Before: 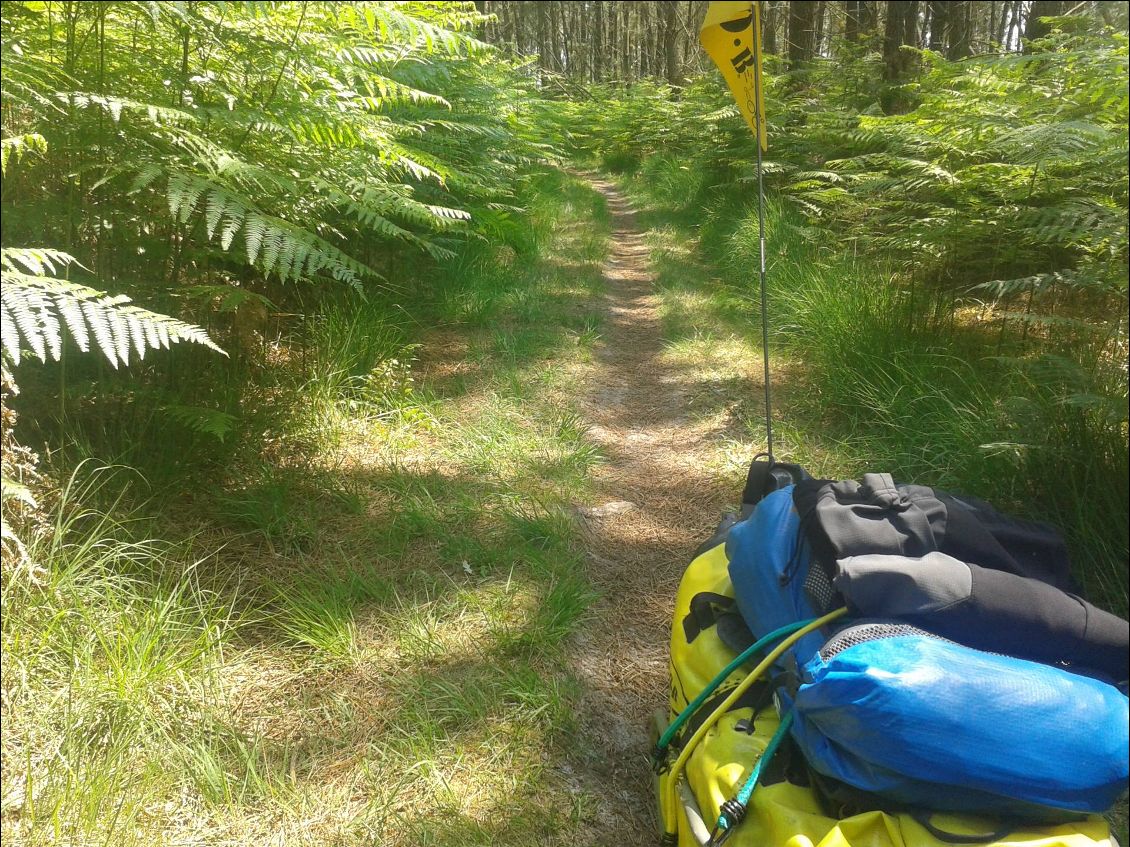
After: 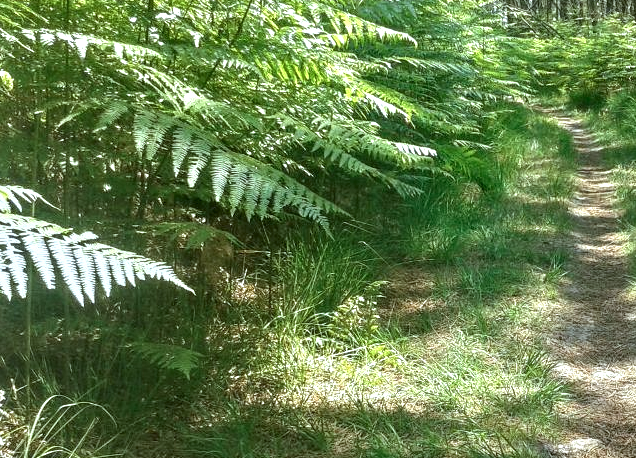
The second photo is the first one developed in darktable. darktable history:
local contrast: on, module defaults
color calibration: gray › normalize channels true, illuminant F (fluorescent), F source F9 (Cool White Deluxe 4150 K) – high CRI, x 0.375, y 0.373, temperature 4152.05 K, gamut compression 0.023
crop and rotate: left 3.056%, top 7.442%, right 40.576%, bottom 38.379%
contrast equalizer: octaves 7, y [[0.601, 0.6, 0.598, 0.598, 0.6, 0.601], [0.5 ×6], [0.5 ×6], [0 ×6], [0 ×6]]
